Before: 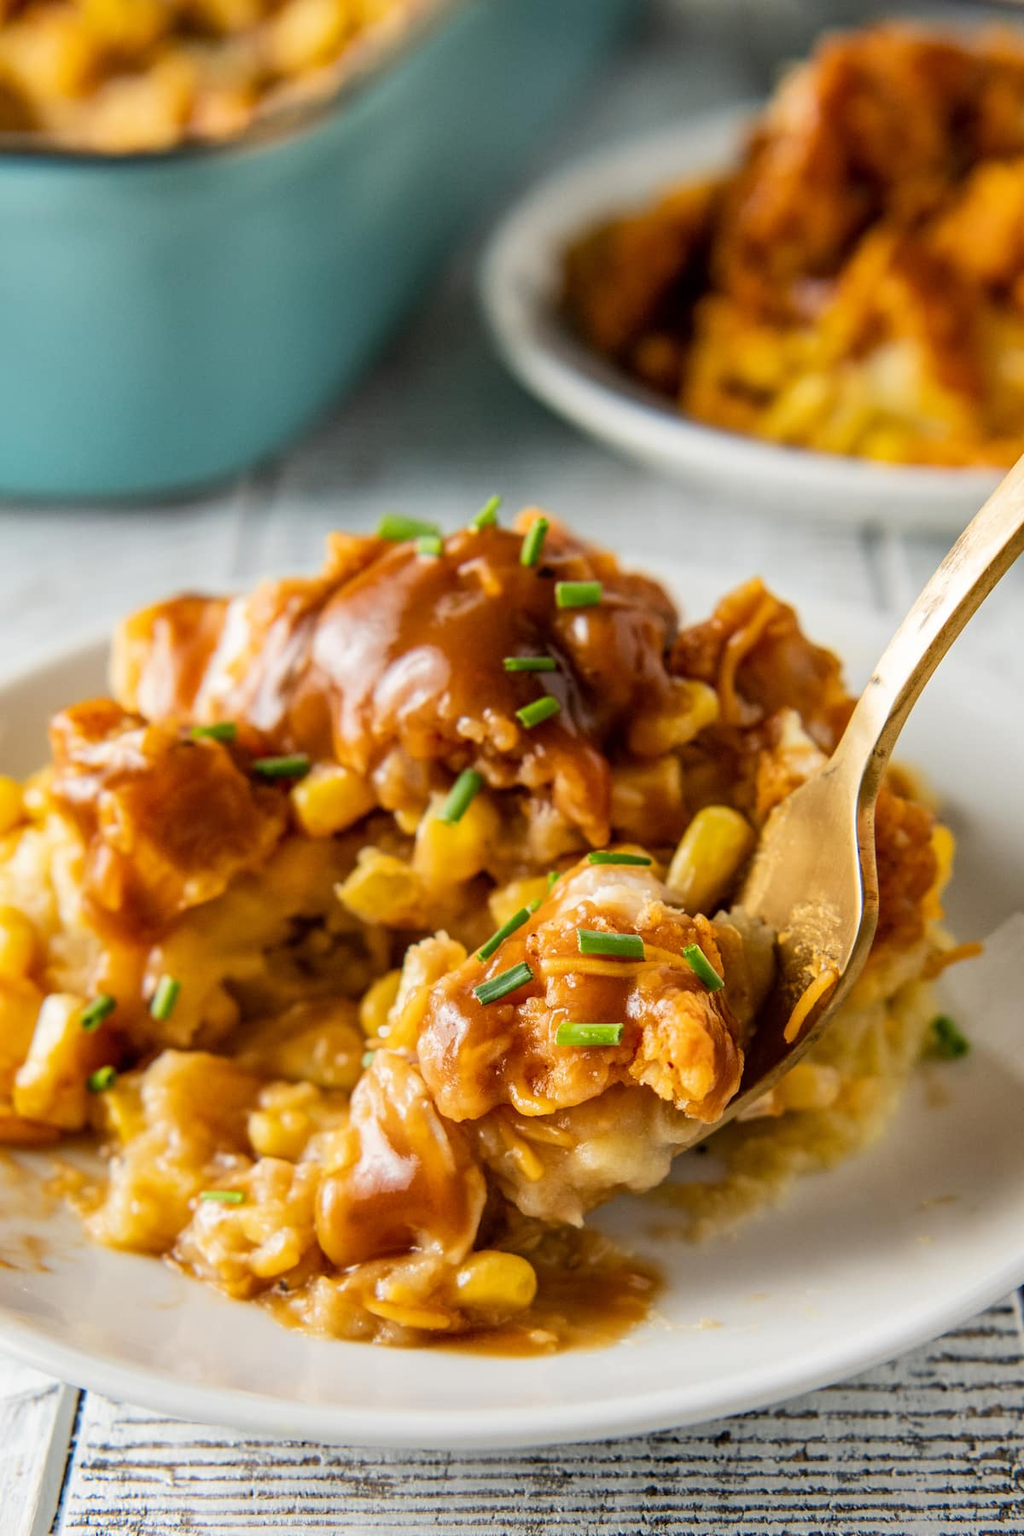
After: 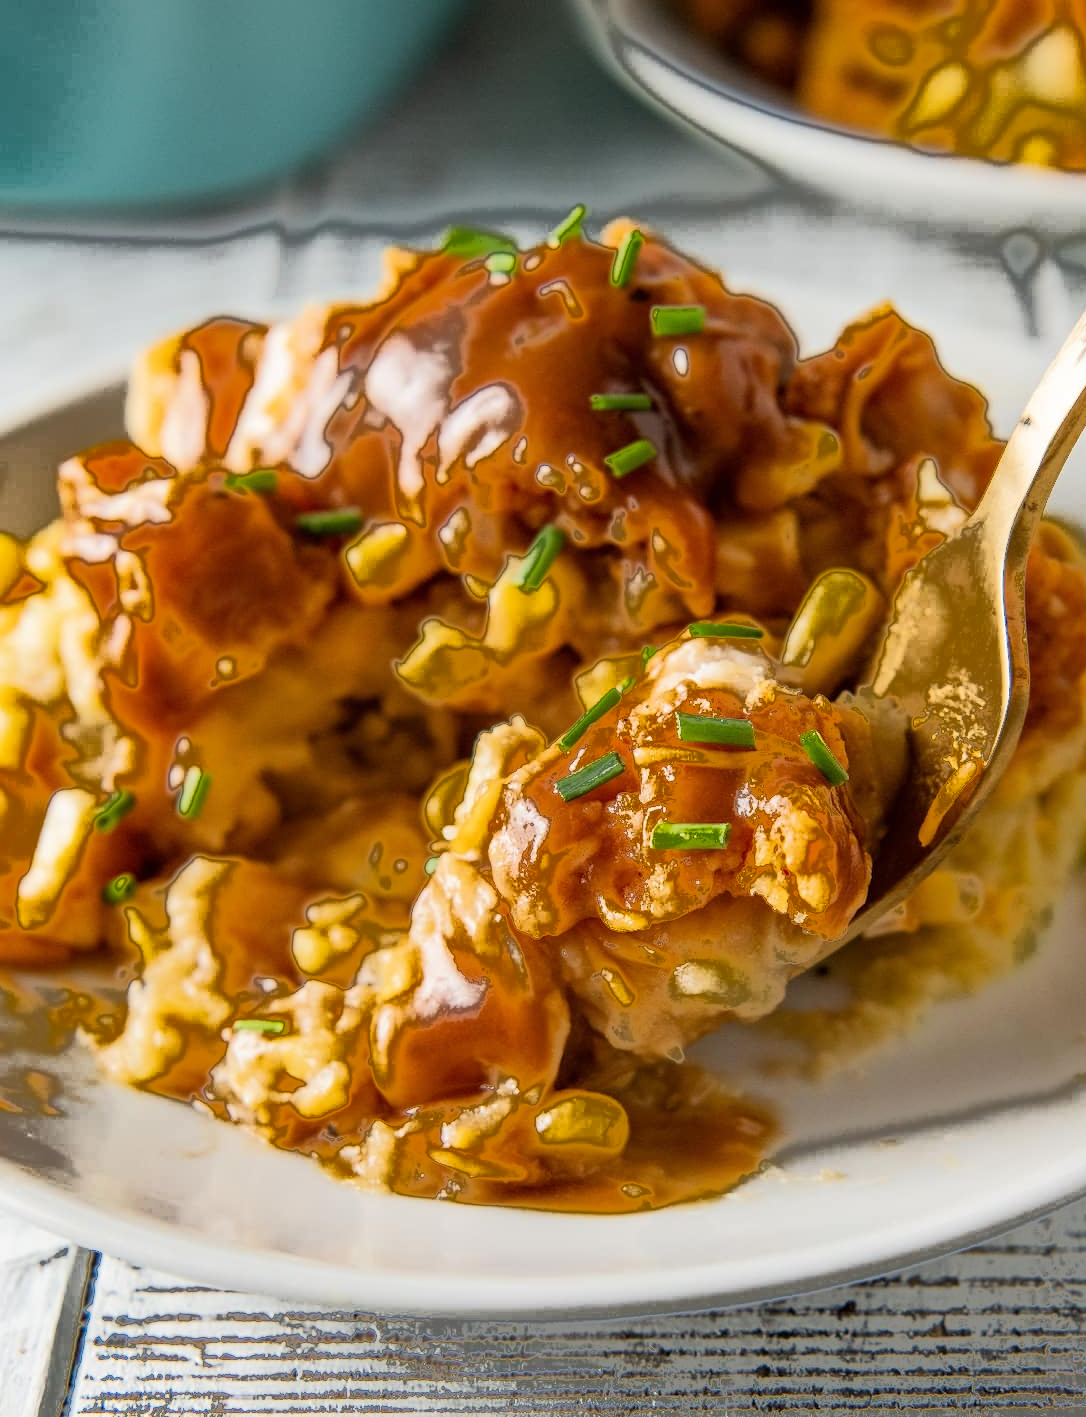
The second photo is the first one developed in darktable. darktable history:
crop: top 20.916%, right 9.437%, bottom 0.316%
fill light: exposure -0.73 EV, center 0.69, width 2.2
